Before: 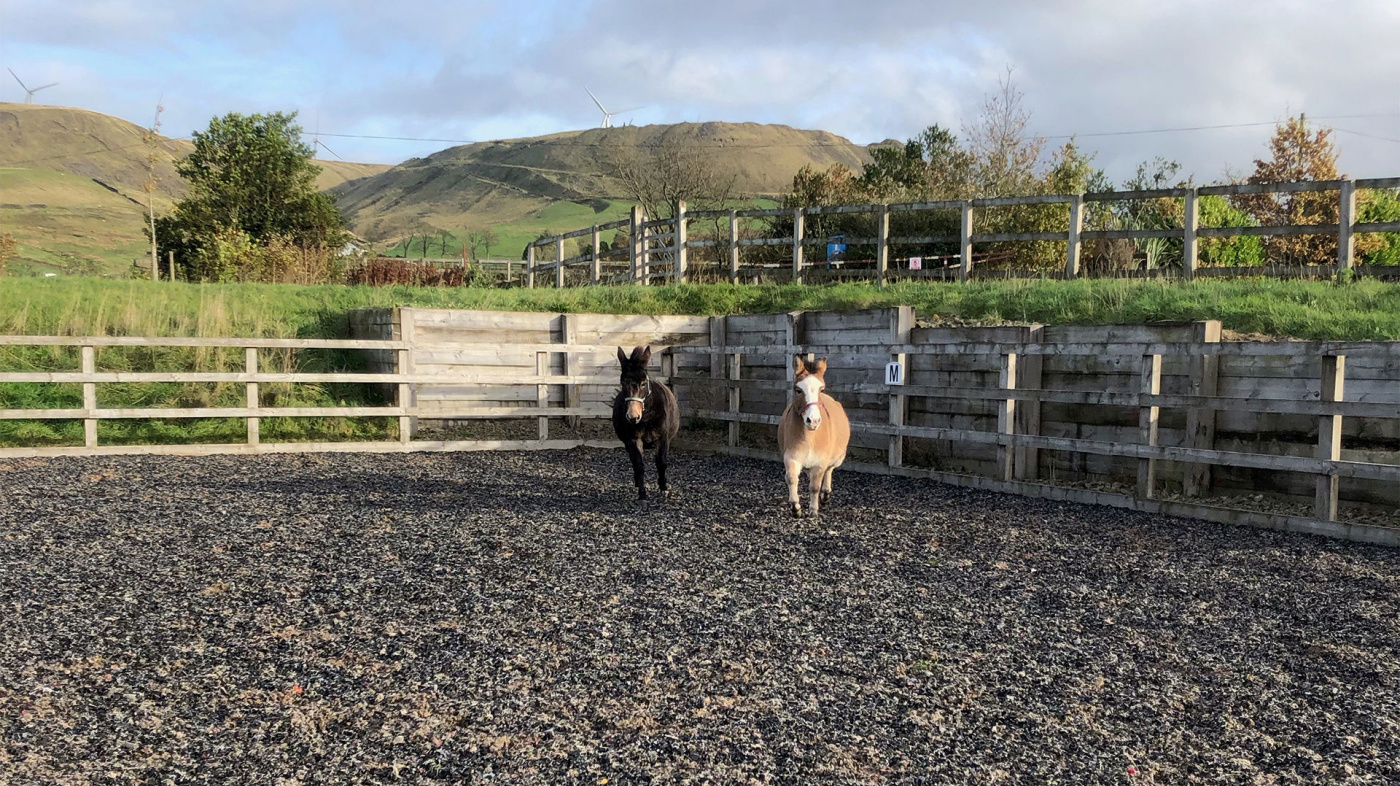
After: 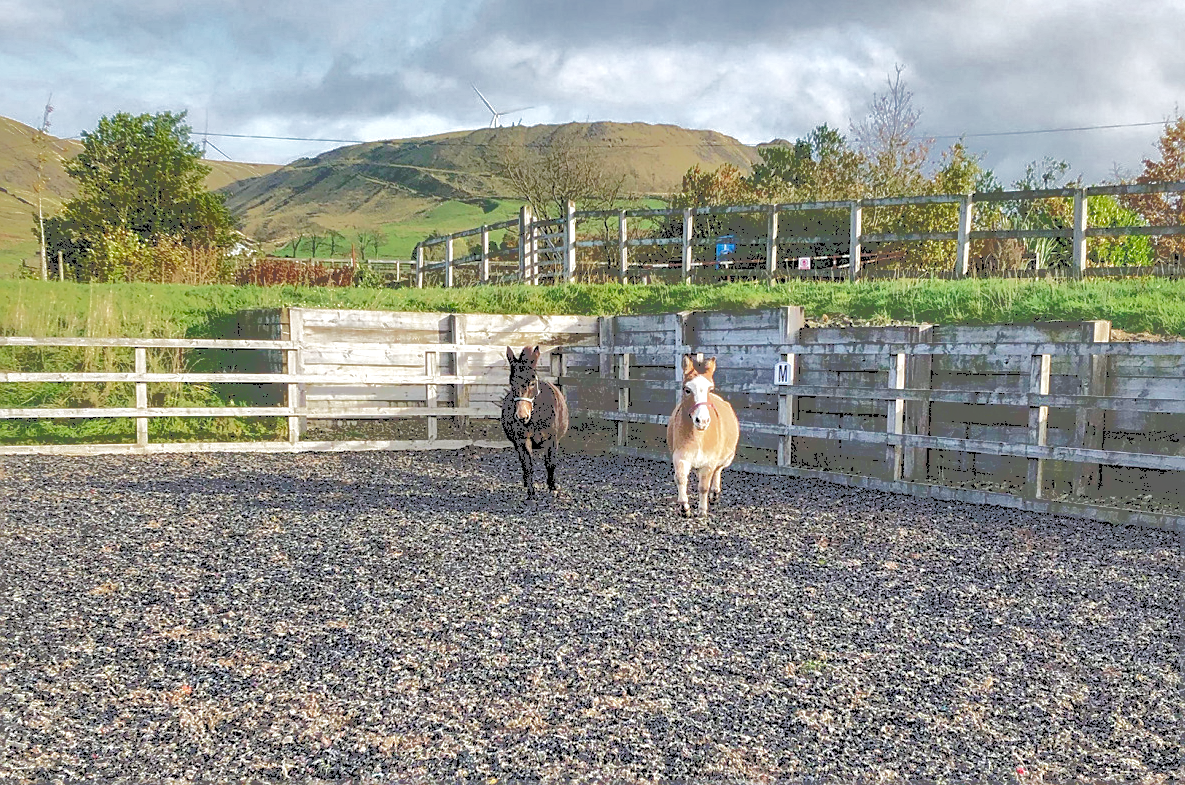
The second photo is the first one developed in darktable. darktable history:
local contrast: highlights 60%, shadows 63%, detail 160%
shadows and highlights: shadows 39.66, highlights -59.68
sharpen: on, module defaults
color calibration: x 0.356, y 0.367, temperature 4741.78 K
base curve: curves: ch0 [(0, 0) (0.028, 0.03) (0.121, 0.232) (0.46, 0.748) (0.859, 0.968) (1, 1)], preserve colors none
tone curve: curves: ch0 [(0, 0) (0.003, 0.439) (0.011, 0.439) (0.025, 0.439) (0.044, 0.439) (0.069, 0.439) (0.1, 0.439) (0.136, 0.44) (0.177, 0.444) (0.224, 0.45) (0.277, 0.462) (0.335, 0.487) (0.399, 0.528) (0.468, 0.577) (0.543, 0.621) (0.623, 0.669) (0.709, 0.715) (0.801, 0.764) (0.898, 0.804) (1, 1)], color space Lab, independent channels, preserve colors none
crop: left 7.961%, right 7.393%
velvia: on, module defaults
